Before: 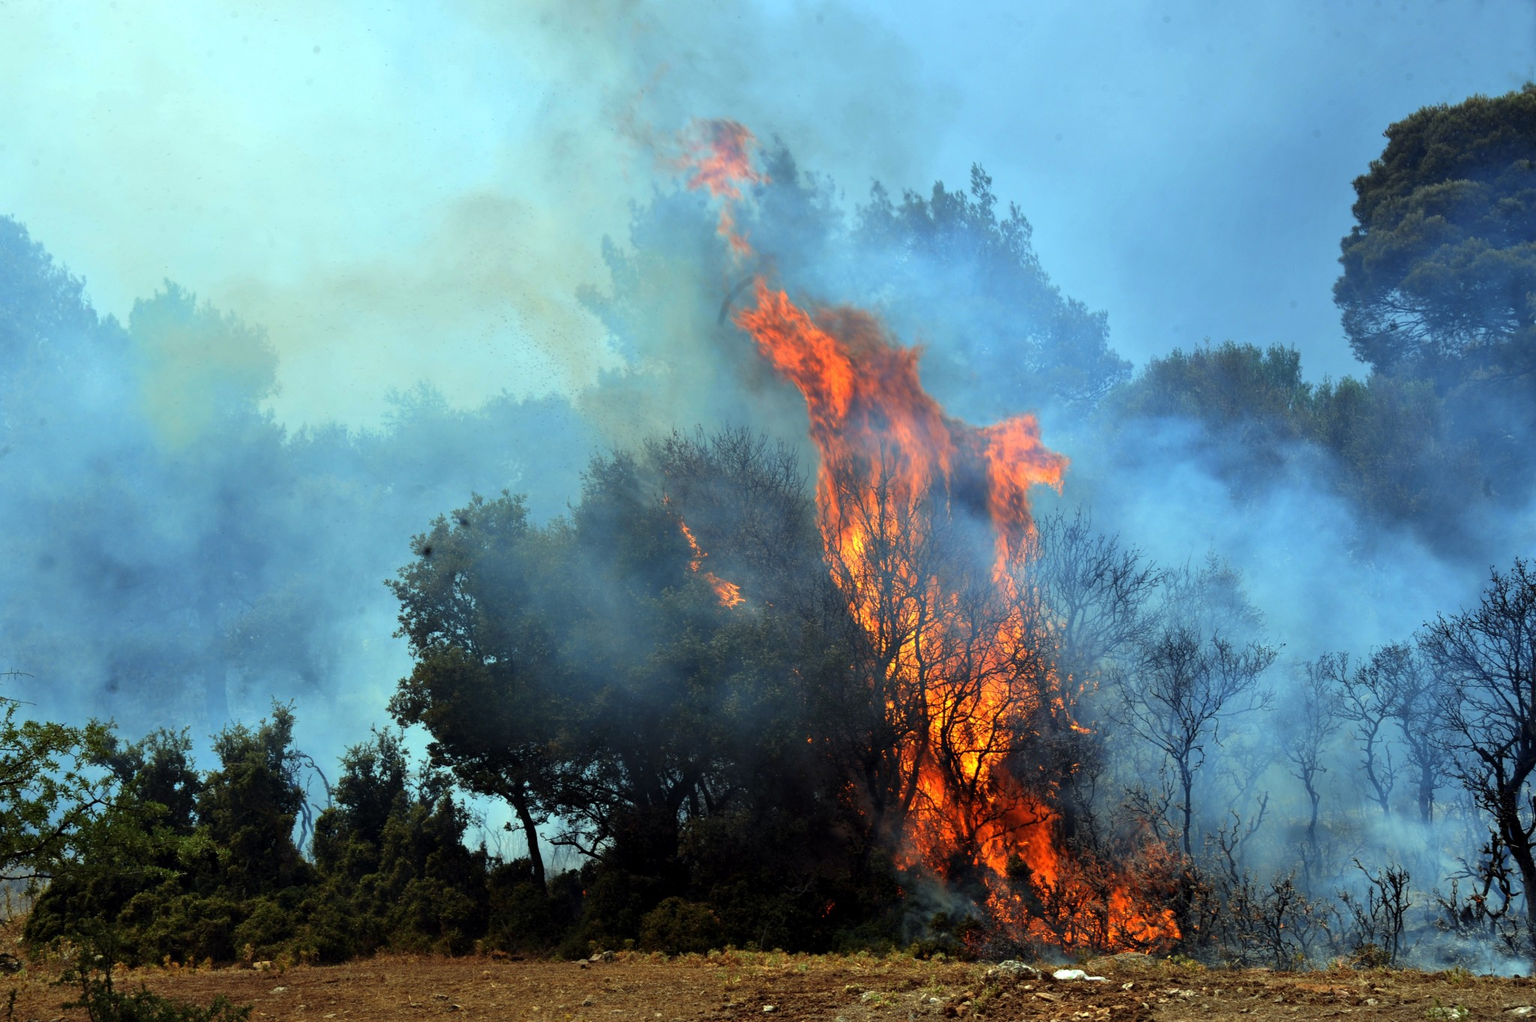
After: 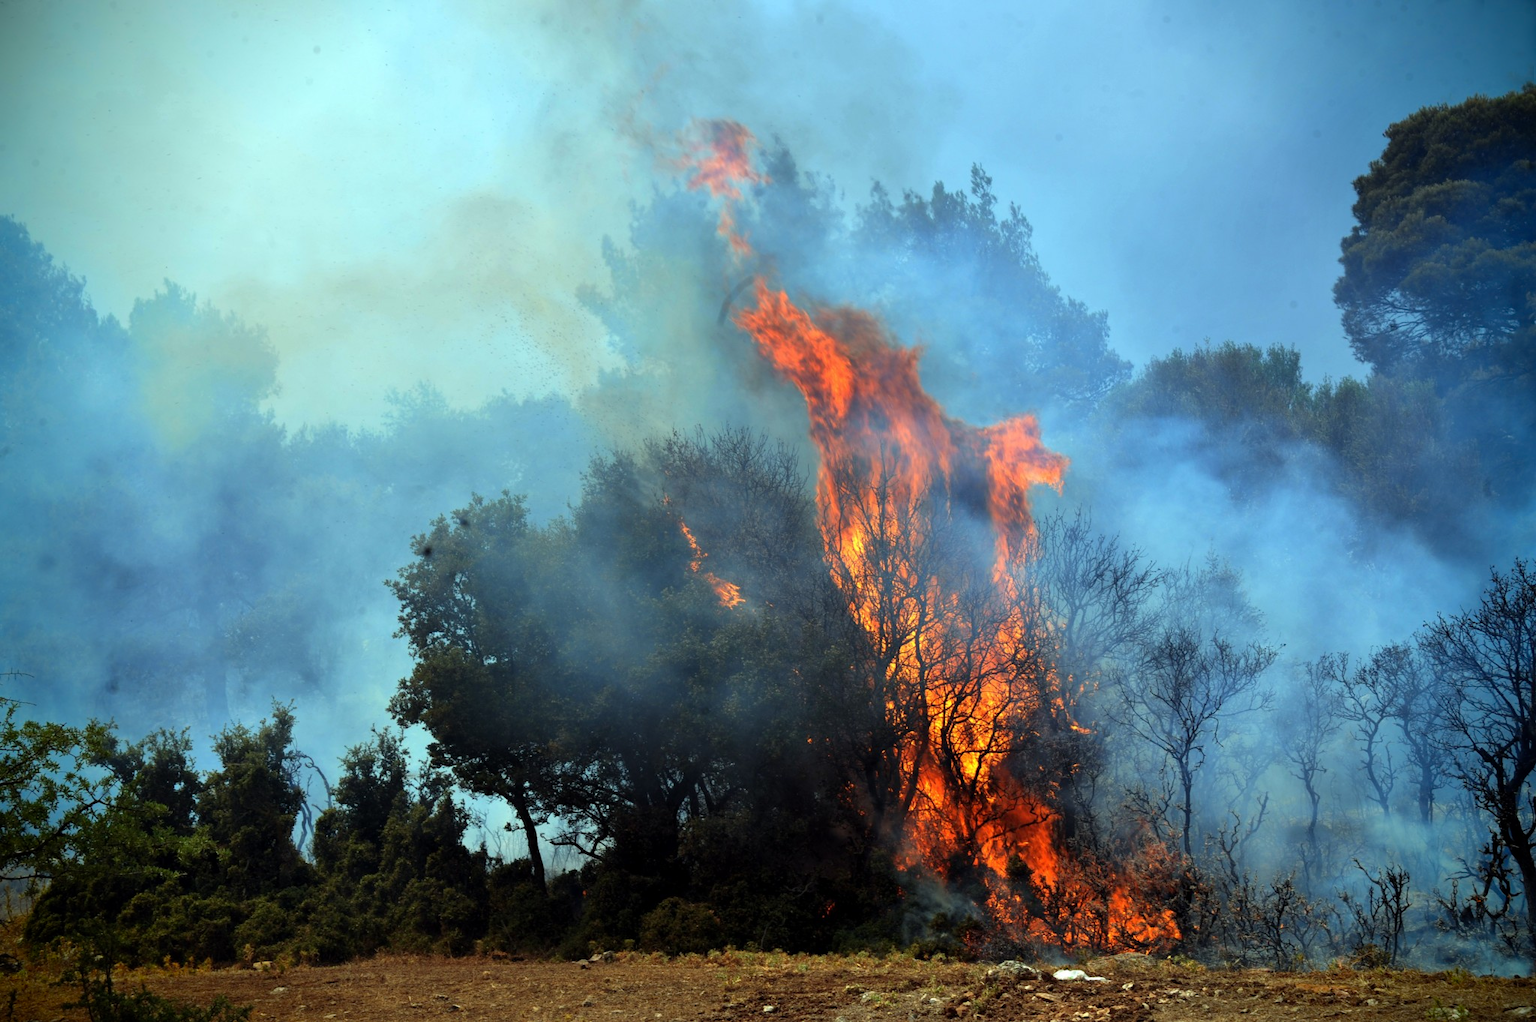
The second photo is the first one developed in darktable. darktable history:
vignetting: brightness -0.99, saturation 0.5
